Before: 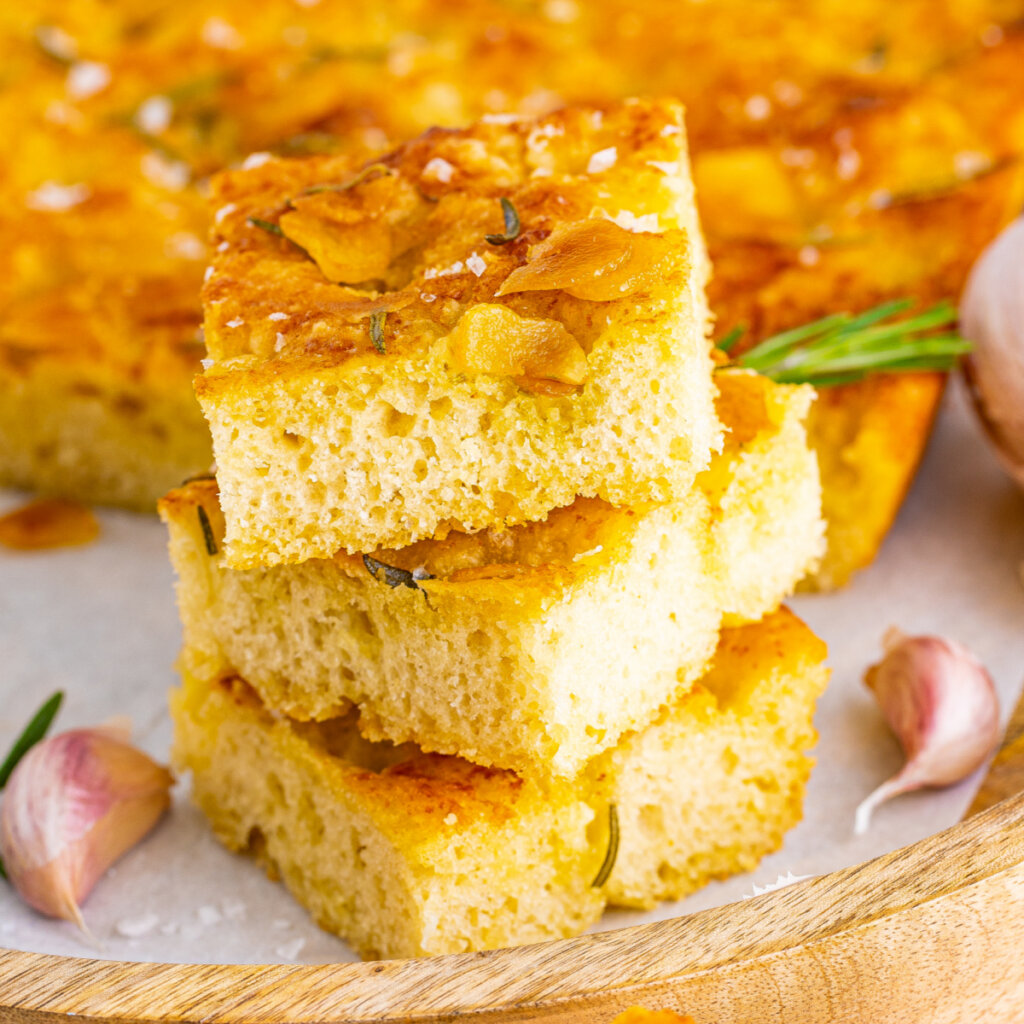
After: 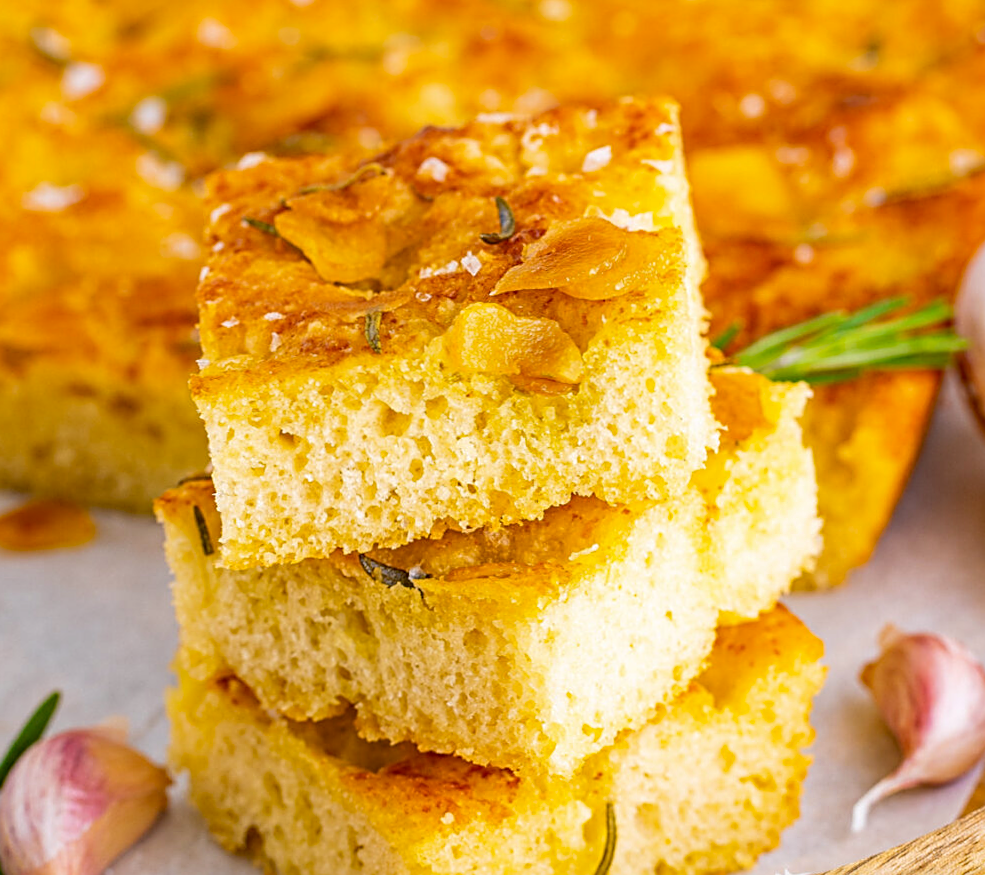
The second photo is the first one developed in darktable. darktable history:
crop and rotate: angle 0.2°, left 0.275%, right 3.127%, bottom 14.18%
haze removal: compatibility mode true, adaptive false
sharpen: on, module defaults
